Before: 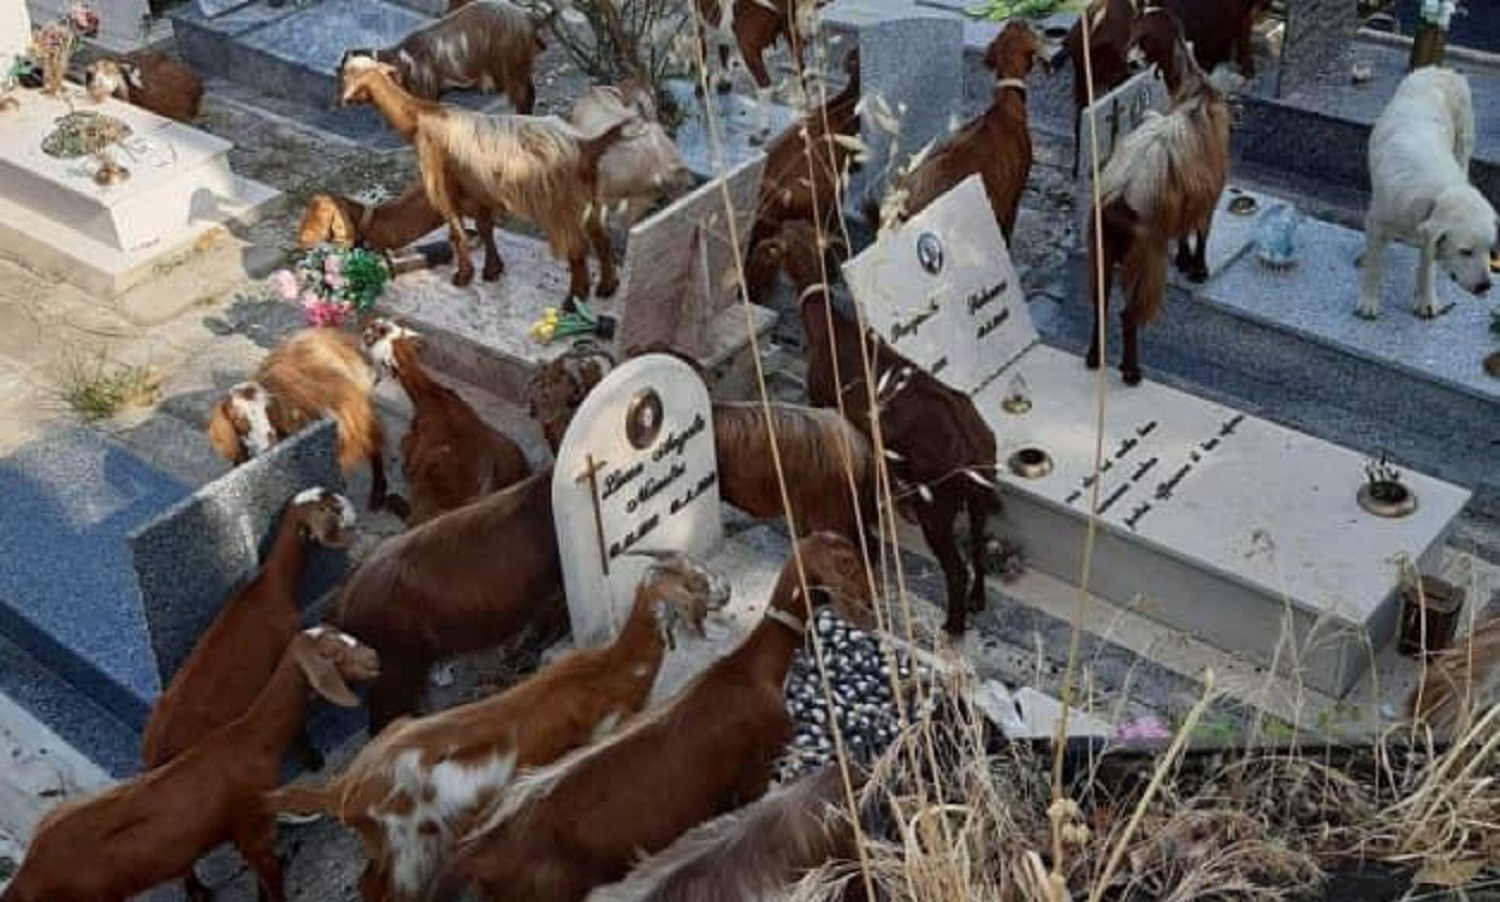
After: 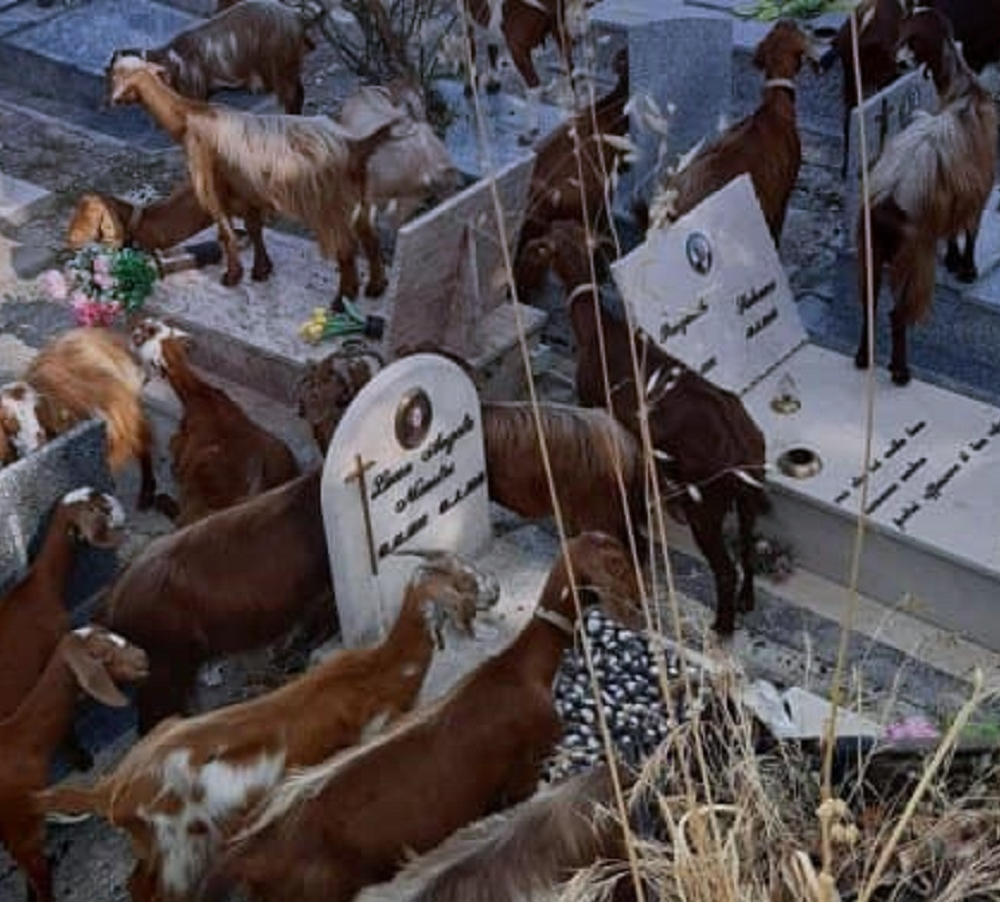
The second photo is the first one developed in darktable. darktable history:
graduated density: hue 238.83°, saturation 50%
crop and rotate: left 15.446%, right 17.836%
